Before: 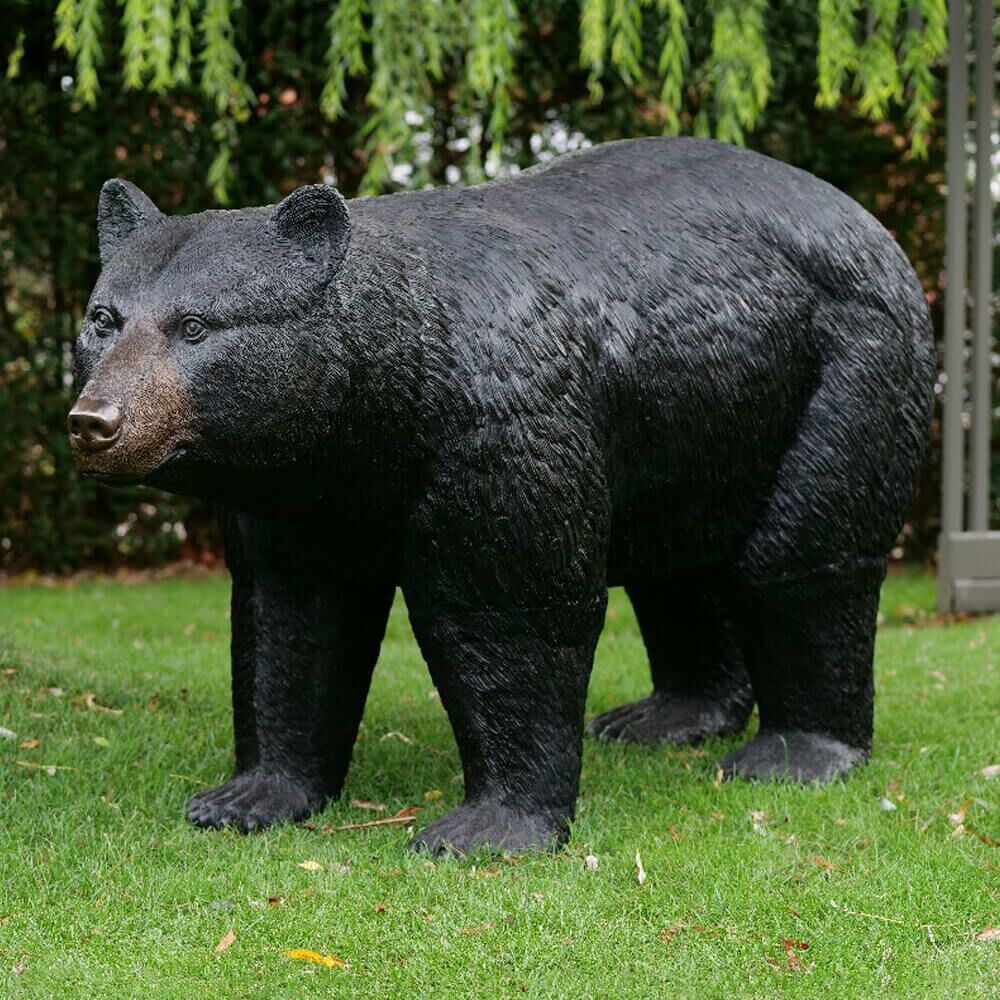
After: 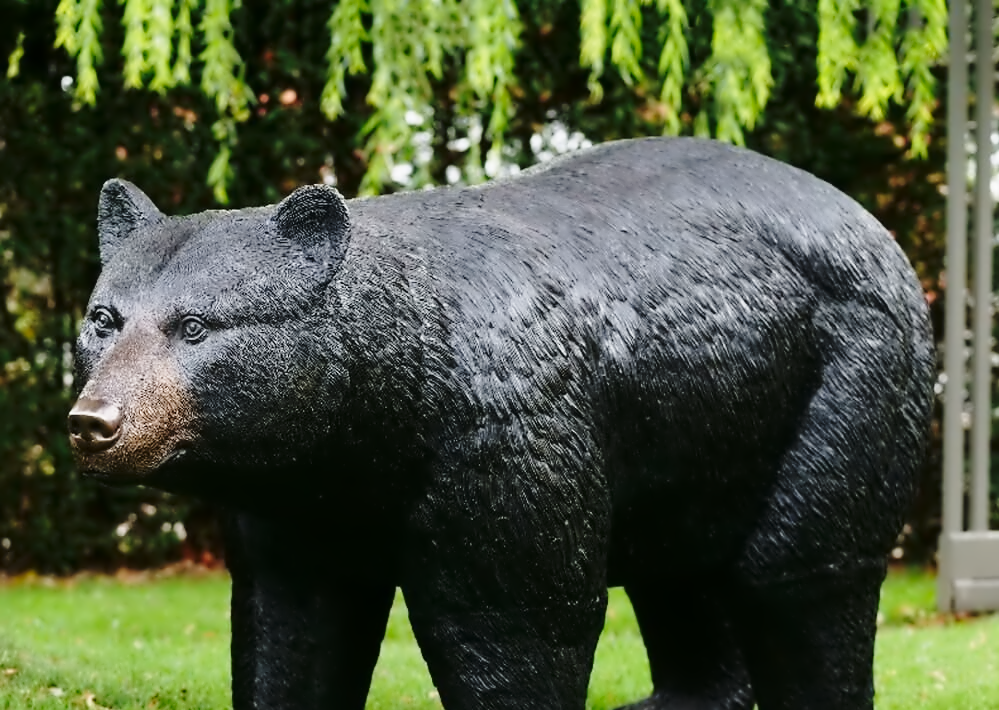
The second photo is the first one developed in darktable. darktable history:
contrast equalizer: y [[0.5 ×6], [0.5 ×6], [0.5 ×6], [0, 0.033, 0.067, 0.1, 0.133, 0.167], [0, 0.05, 0.1, 0.15, 0.2, 0.25]]
base curve: curves: ch0 [(0, 0) (0.028, 0.03) (0.121, 0.232) (0.46, 0.748) (0.859, 0.968) (1, 1)], preserve colors none
crop: right 0.001%, bottom 28.904%
